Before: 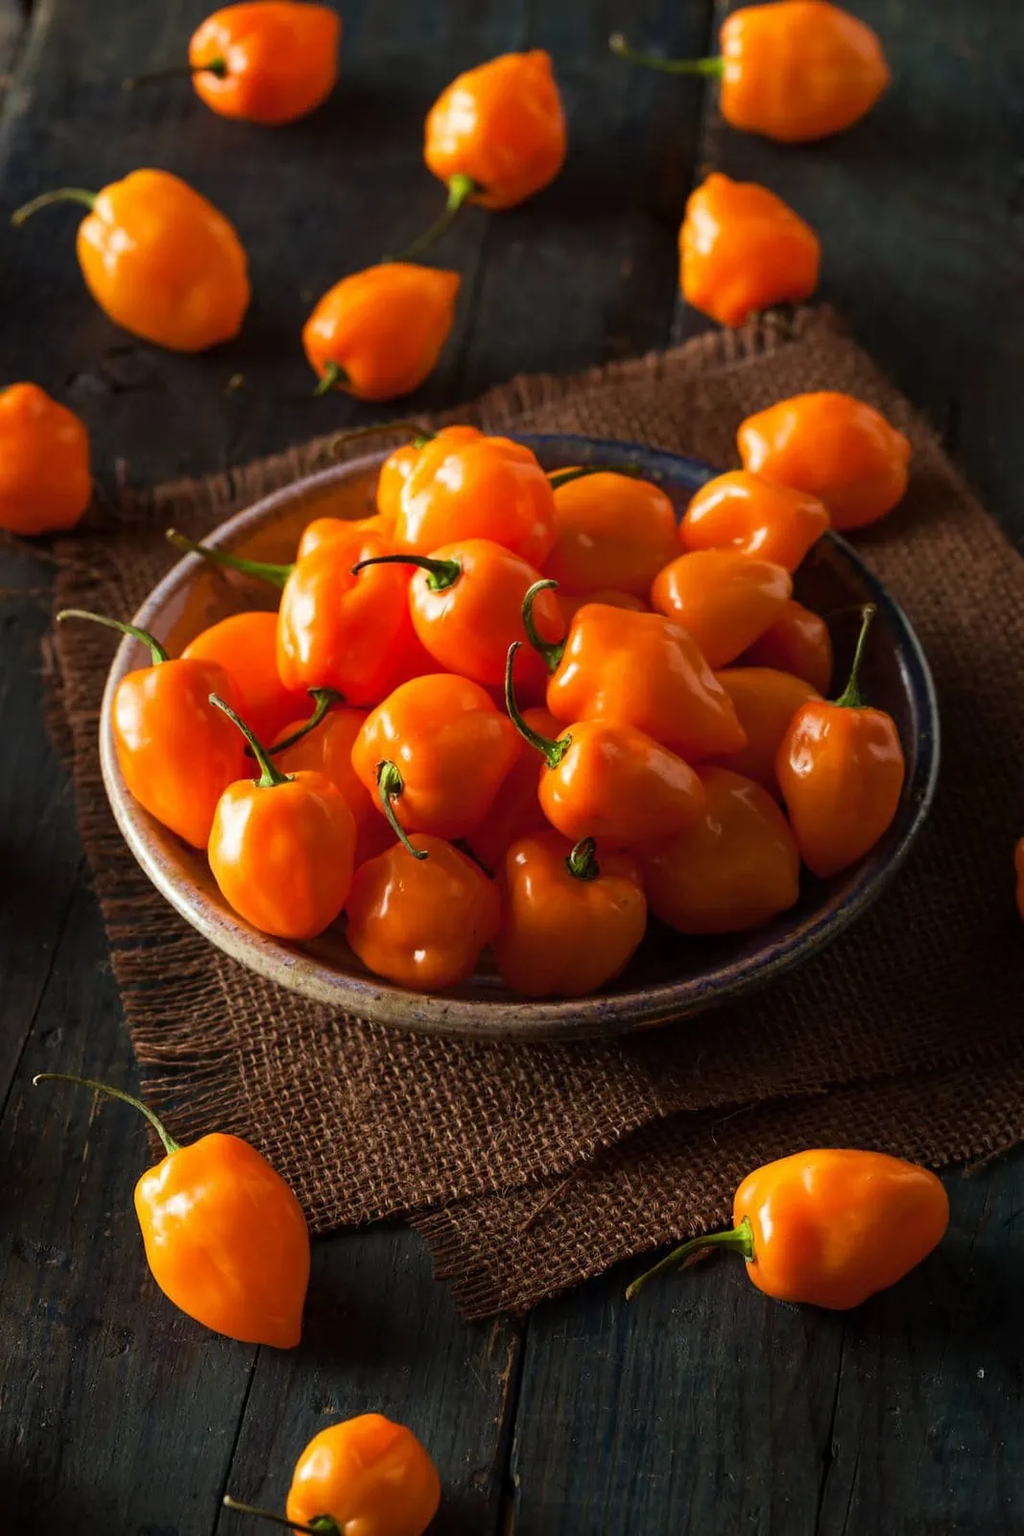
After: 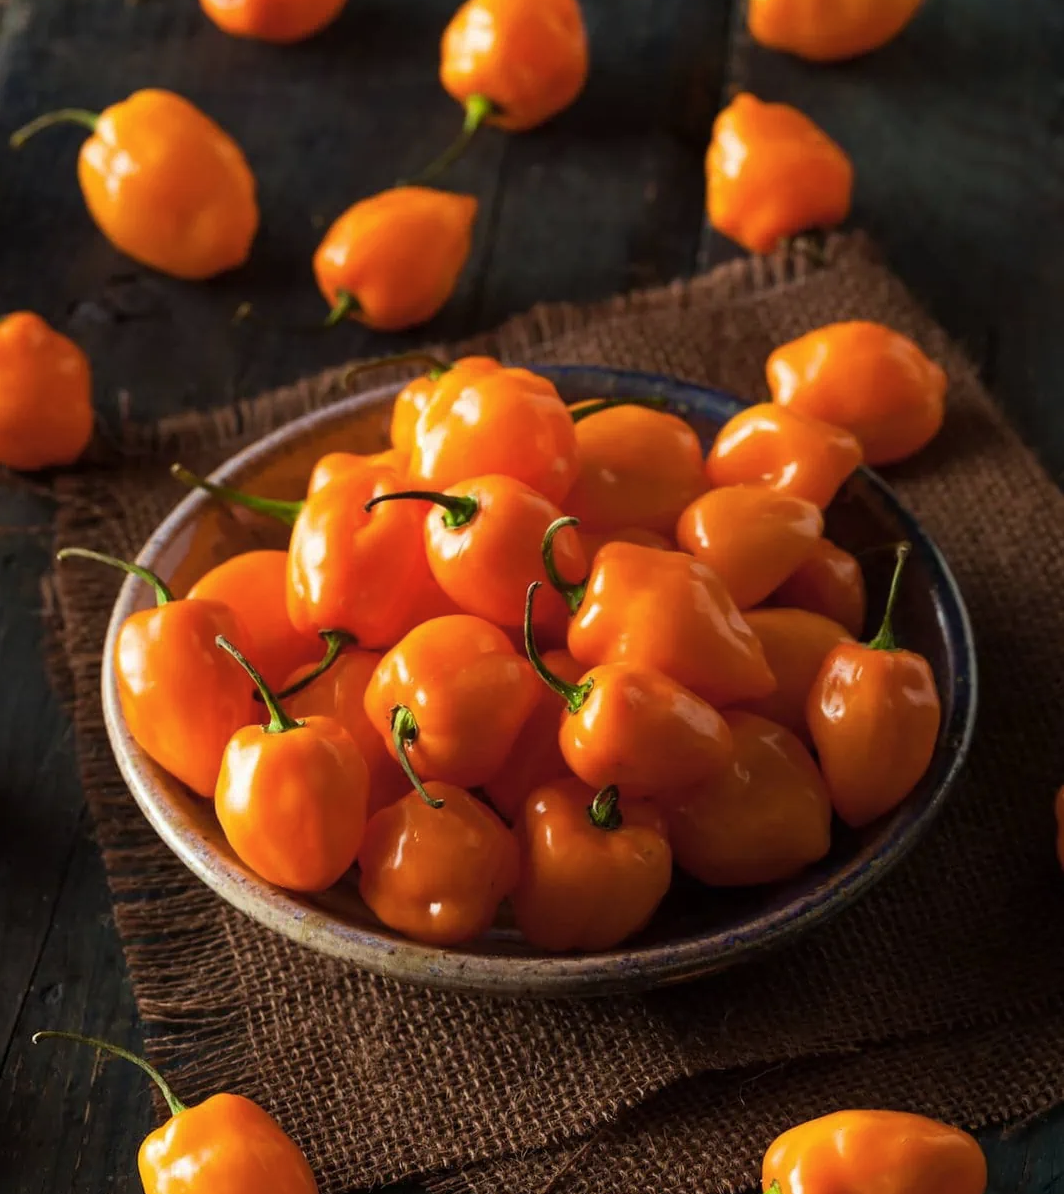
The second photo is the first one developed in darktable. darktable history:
color zones: curves: ch1 [(0.077, 0.436) (0.25, 0.5) (0.75, 0.5)]
crop: left 0.218%, top 5.497%, bottom 19.849%
